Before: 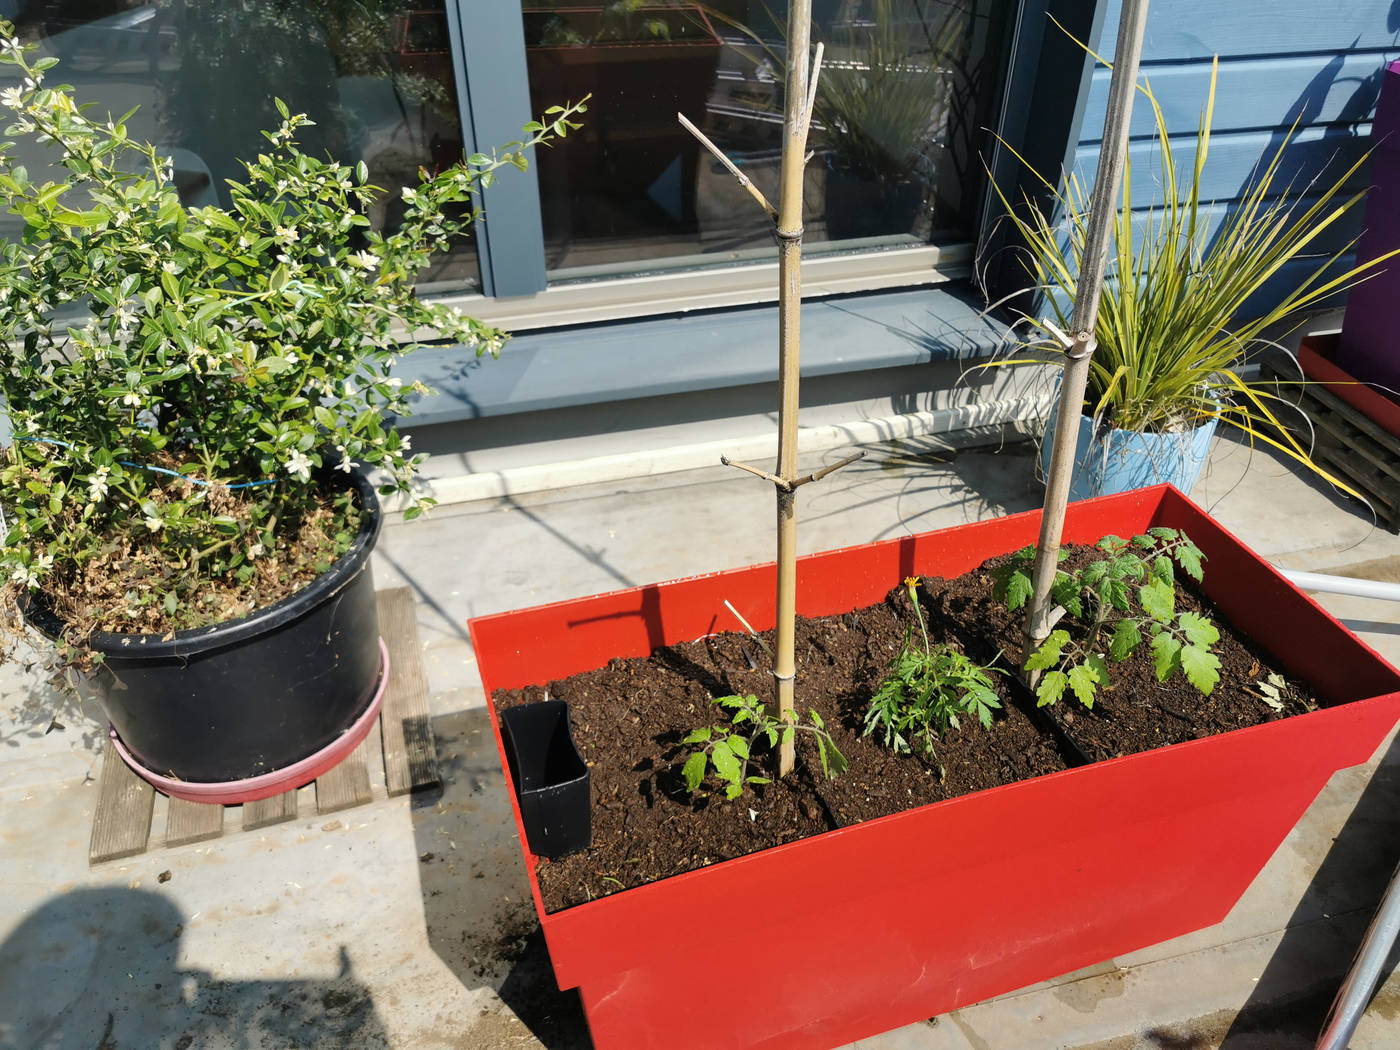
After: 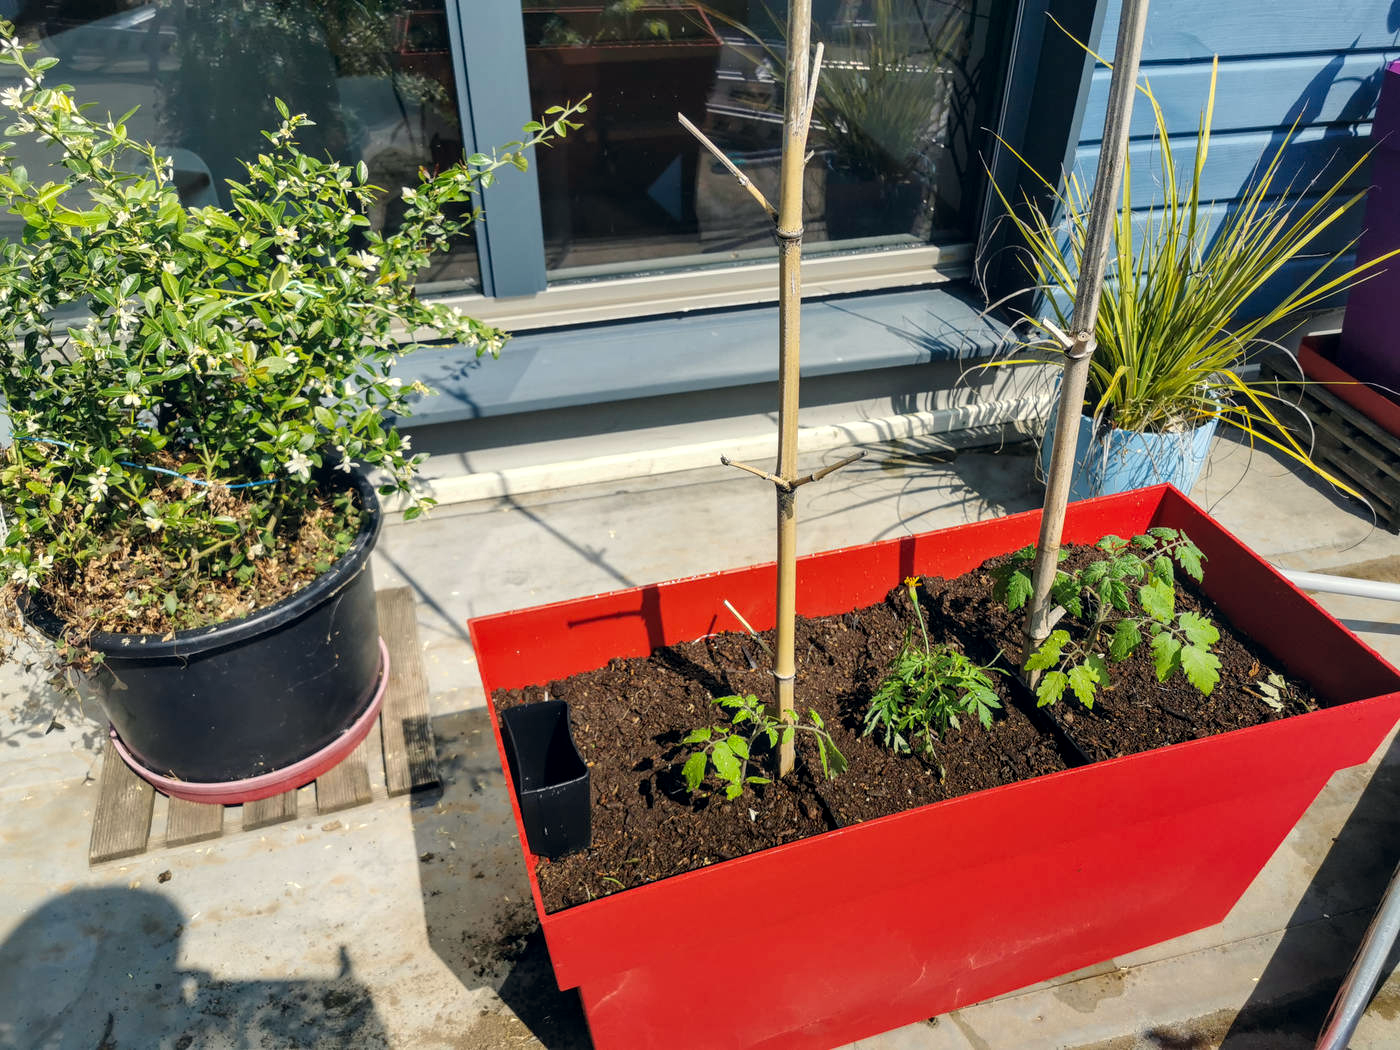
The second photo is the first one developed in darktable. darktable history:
local contrast: on, module defaults
color correction: highlights a* 0.262, highlights b* 2.66, shadows a* -1.07, shadows b* -4.54
color zones: curves: ch0 [(0, 0.559) (0.153, 0.551) (0.229, 0.5) (0.429, 0.5) (0.571, 0.5) (0.714, 0.5) (0.857, 0.5) (1, 0.559)]; ch1 [(0, 0.417) (0.112, 0.336) (0.213, 0.26) (0.429, 0.34) (0.571, 0.35) (0.683, 0.331) (0.857, 0.344) (1, 0.417)], mix -122.79%
